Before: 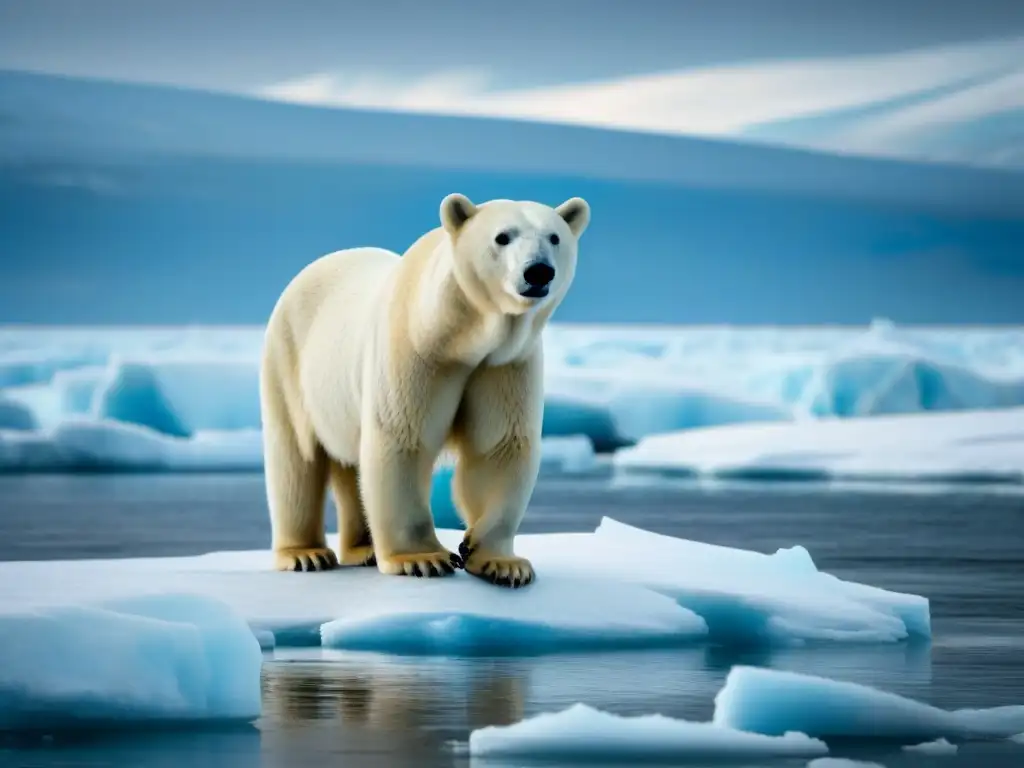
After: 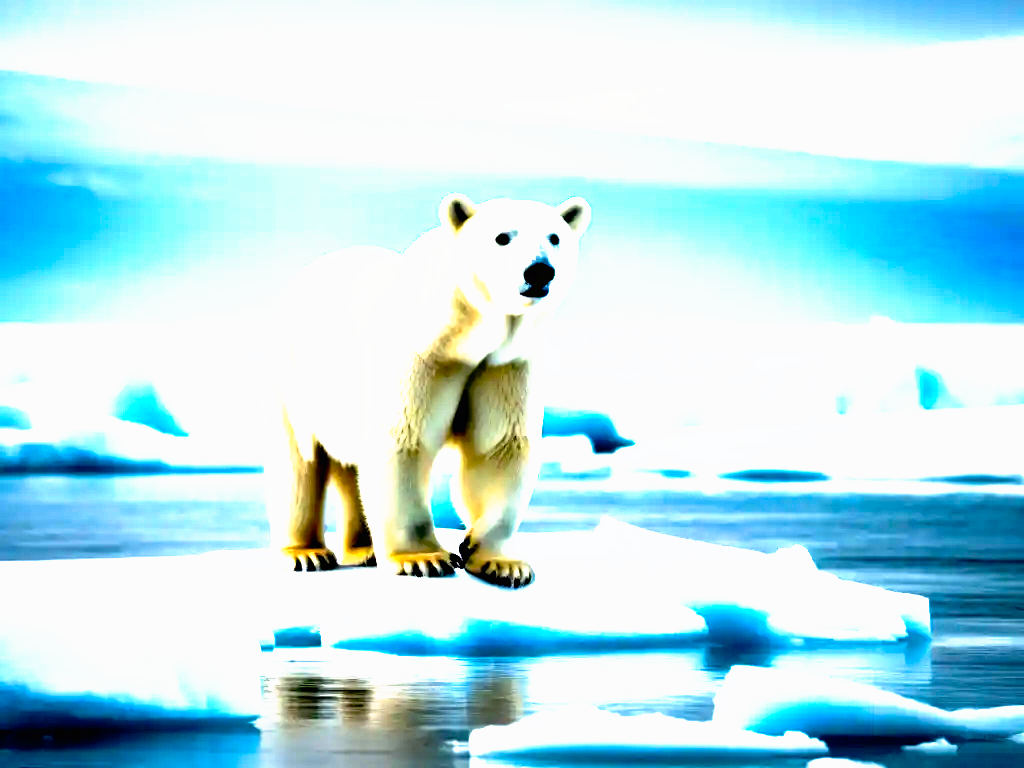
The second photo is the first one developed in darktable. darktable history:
tone curve: curves: ch0 [(0, 0) (0.003, 0.01) (0.011, 0.011) (0.025, 0.008) (0.044, 0.007) (0.069, 0.006) (0.1, 0.005) (0.136, 0.015) (0.177, 0.094) (0.224, 0.241) (0.277, 0.369) (0.335, 0.5) (0.399, 0.648) (0.468, 0.811) (0.543, 0.975) (0.623, 0.989) (0.709, 0.989) (0.801, 0.99) (0.898, 0.99) (1, 1)], preserve colors none
